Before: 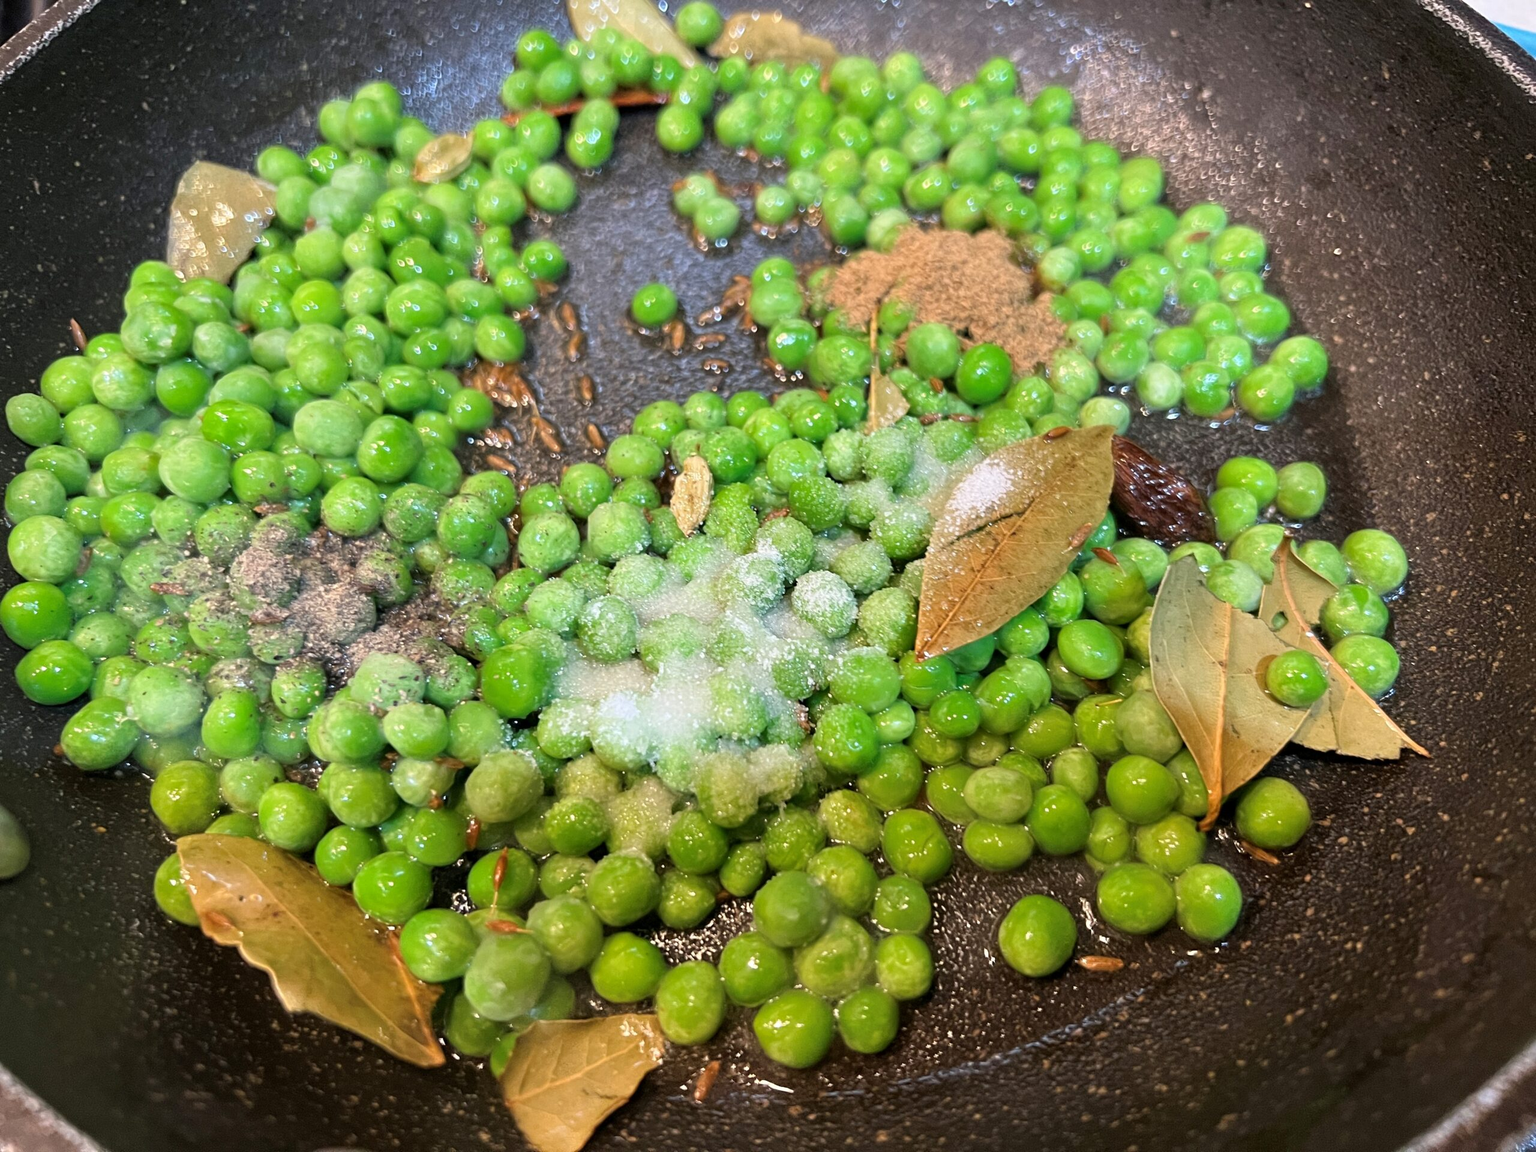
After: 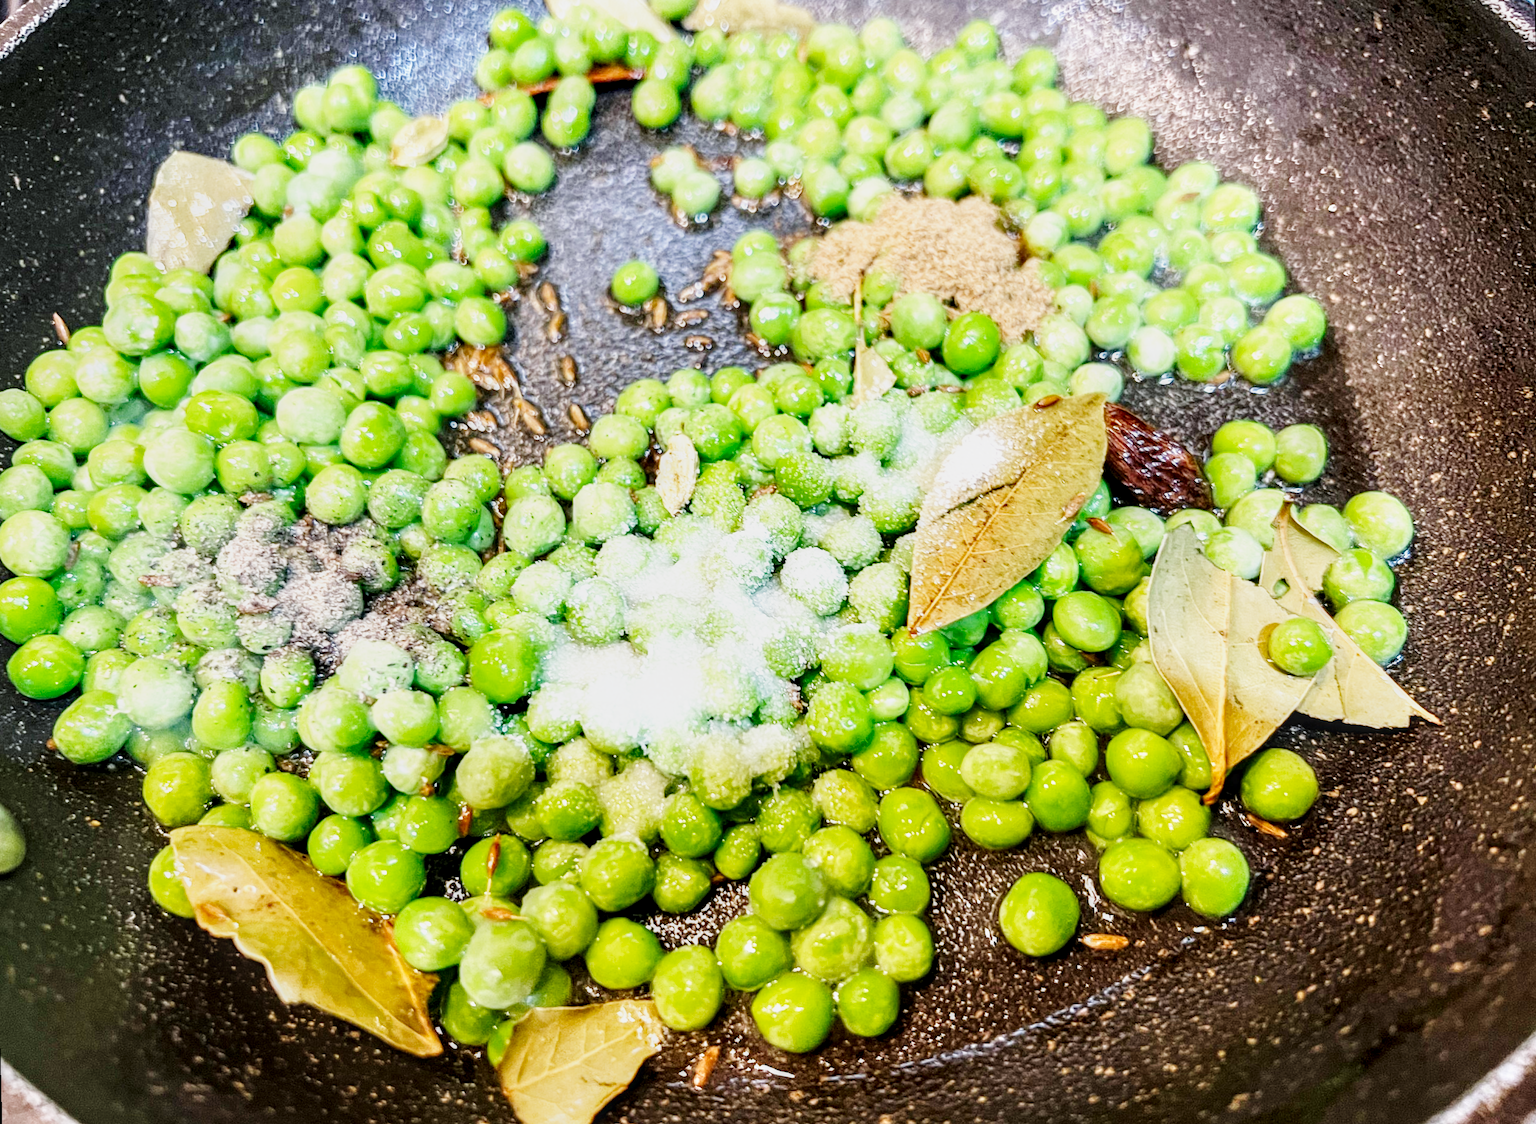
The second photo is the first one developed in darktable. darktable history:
exposure: exposure 0.258 EV, compensate highlight preservation false
base curve: curves: ch0 [(0, 0.003) (0.001, 0.002) (0.006, 0.004) (0.02, 0.022) (0.048, 0.086) (0.094, 0.234) (0.162, 0.431) (0.258, 0.629) (0.385, 0.8) (0.548, 0.918) (0.751, 0.988) (1, 1)], preserve colors none
rotate and perspective: rotation -1.32°, lens shift (horizontal) -0.031, crop left 0.015, crop right 0.985, crop top 0.047, crop bottom 0.982
white balance: red 0.974, blue 1.044
local contrast: detail 150%
shadows and highlights: radius 121.13, shadows 21.4, white point adjustment -9.72, highlights -14.39, soften with gaussian
